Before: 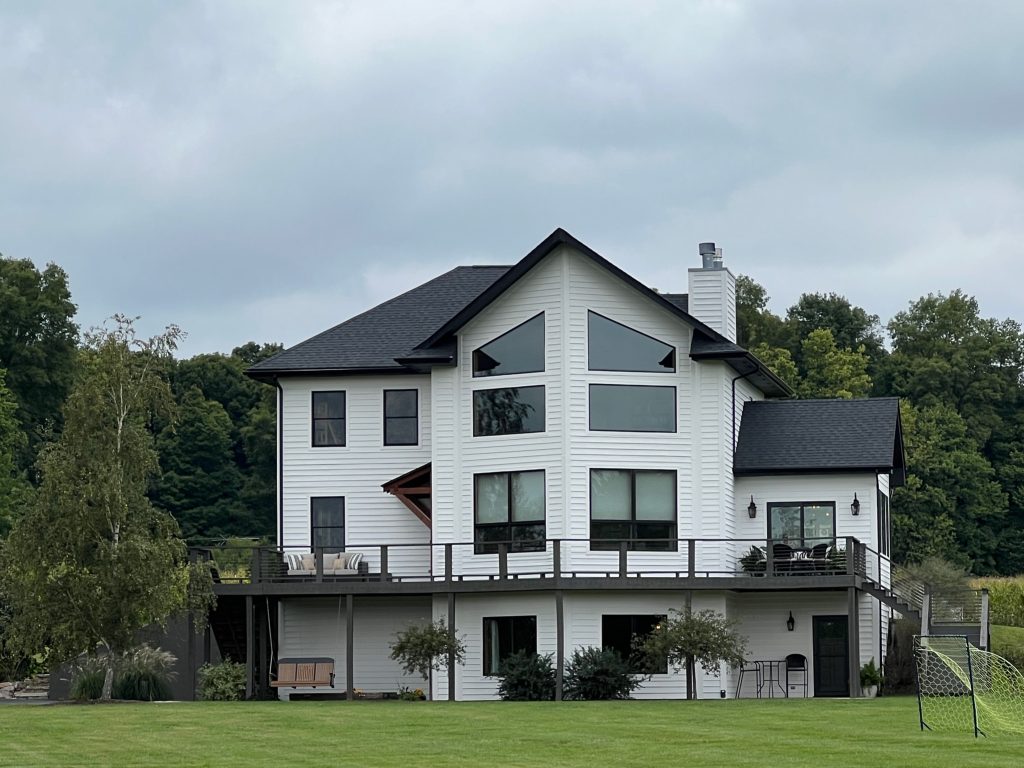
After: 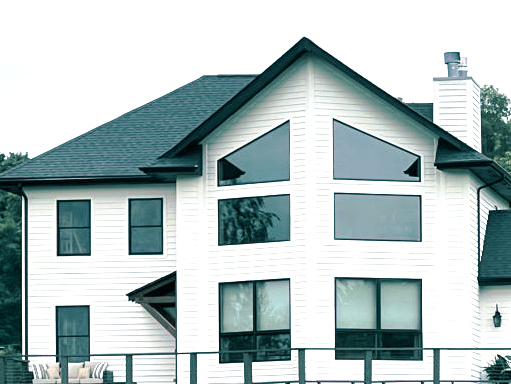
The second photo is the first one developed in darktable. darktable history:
split-toning: shadows › hue 186.43°, highlights › hue 49.29°, compress 30.29%
exposure: exposure 1.137 EV, compensate highlight preservation false
crop: left 25%, top 25%, right 25%, bottom 25%
